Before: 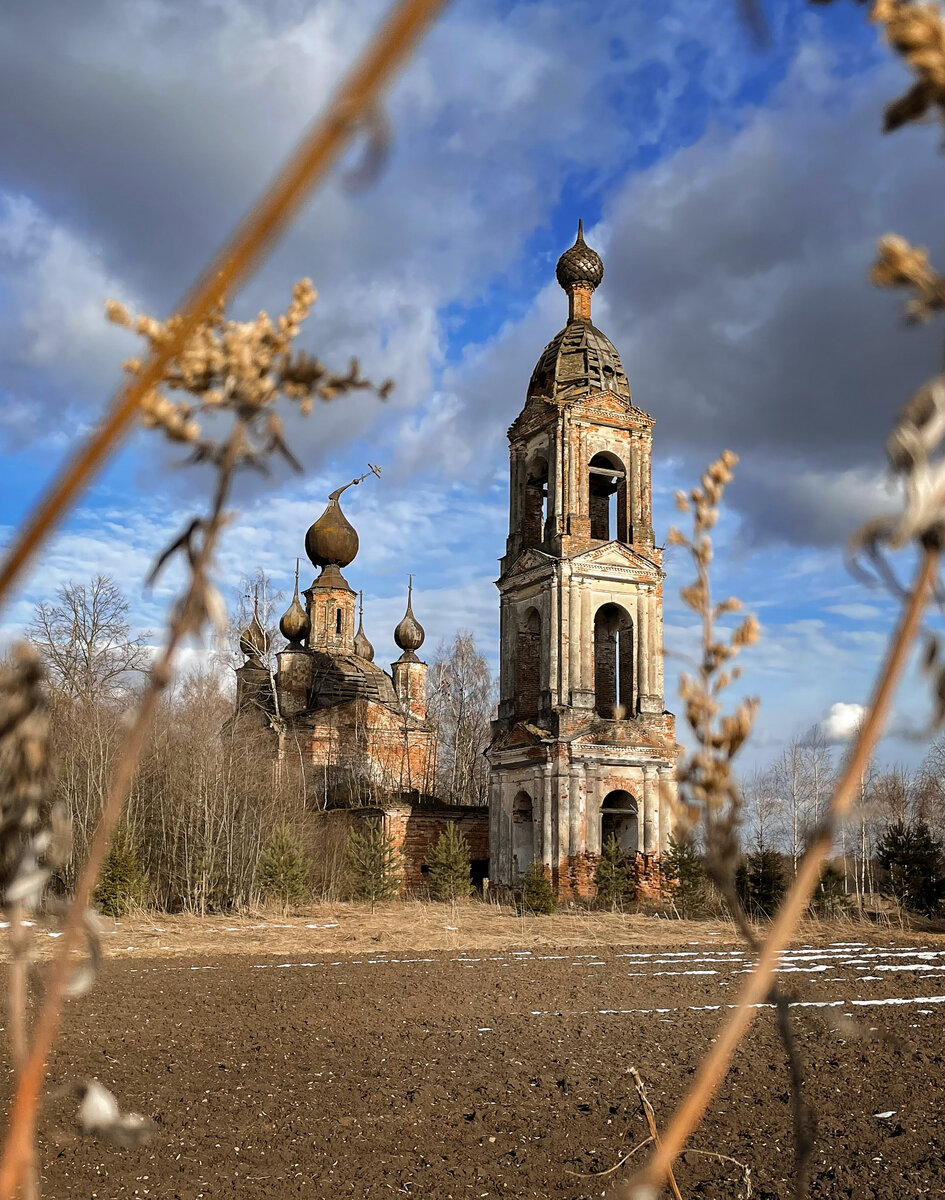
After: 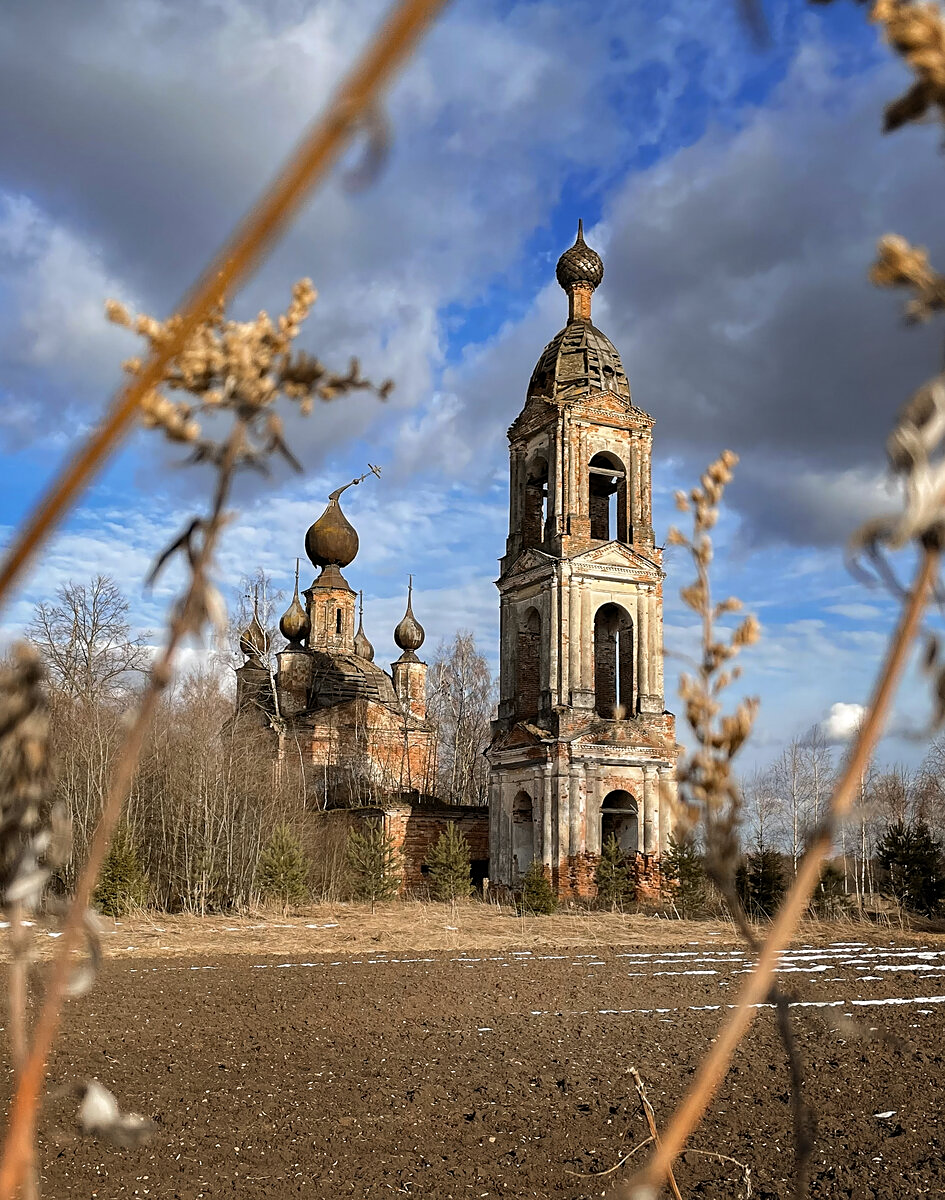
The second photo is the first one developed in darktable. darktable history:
sharpen: amount 0.217
